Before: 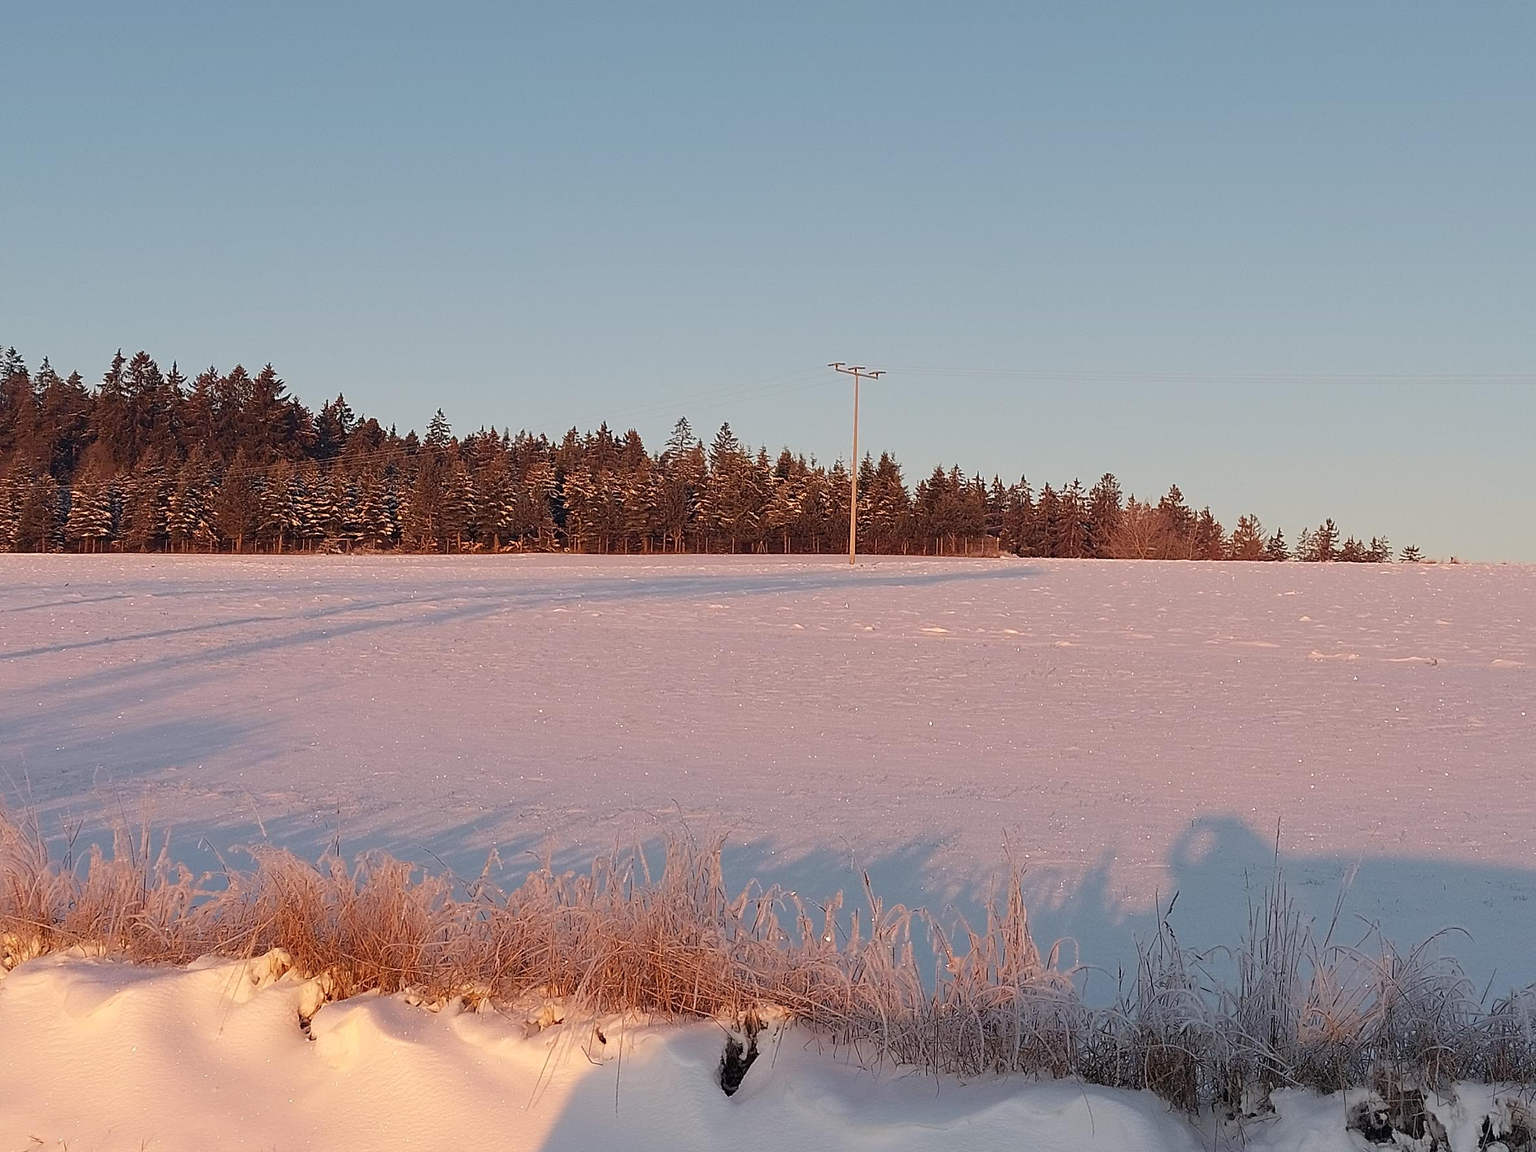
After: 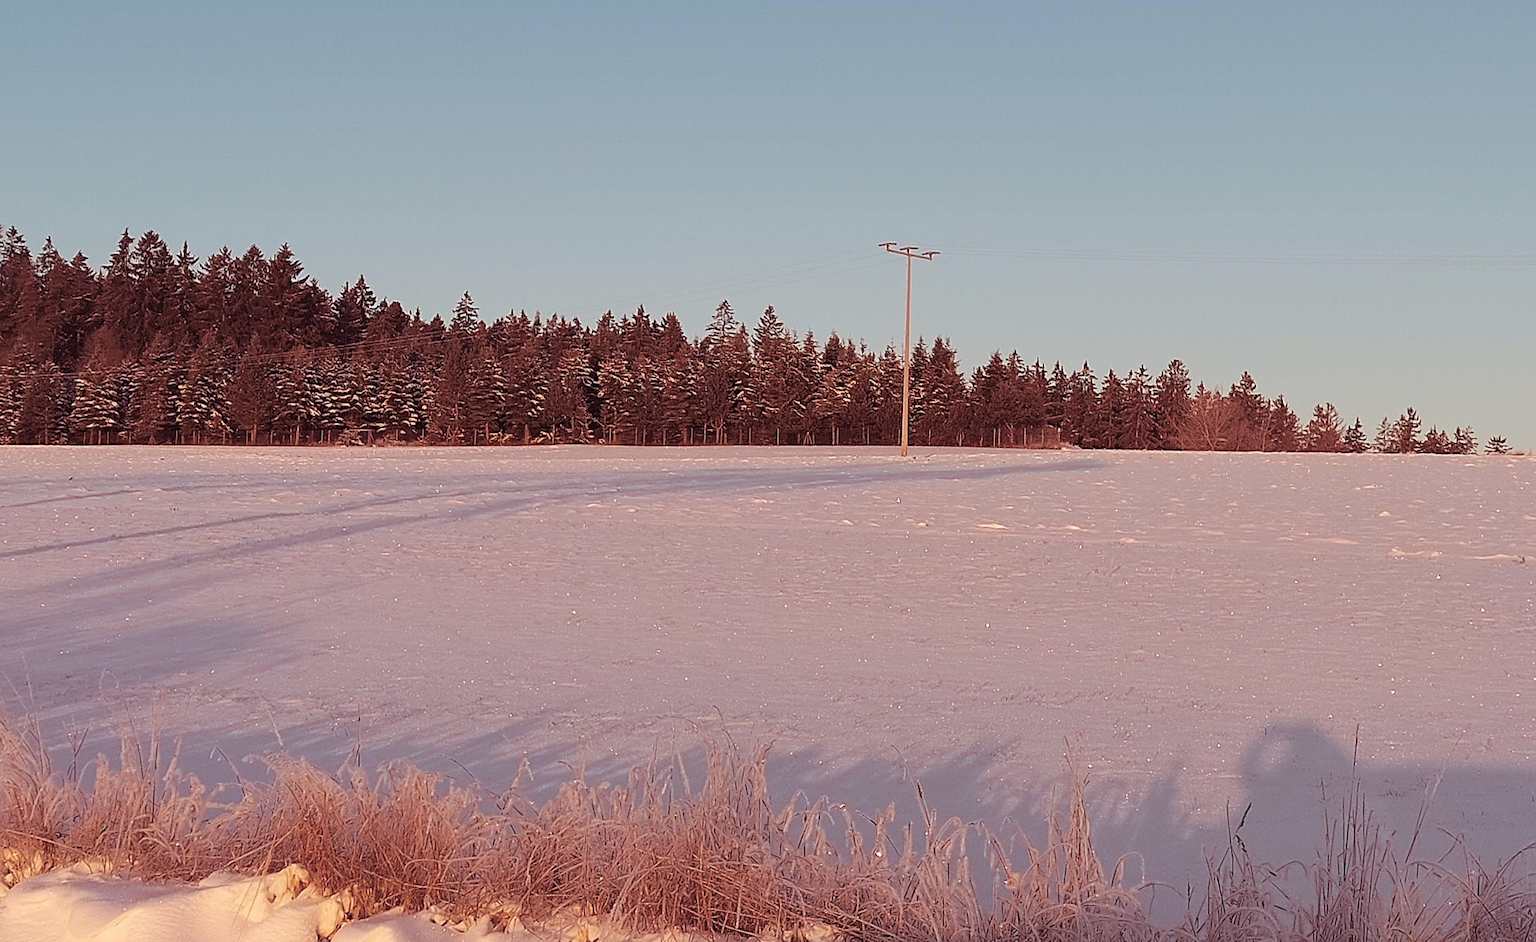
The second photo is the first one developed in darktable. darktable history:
split-toning: on, module defaults
contrast brightness saturation: contrast 0.01, saturation -0.05
crop and rotate: angle 0.03°, top 11.643%, right 5.651%, bottom 11.189%
